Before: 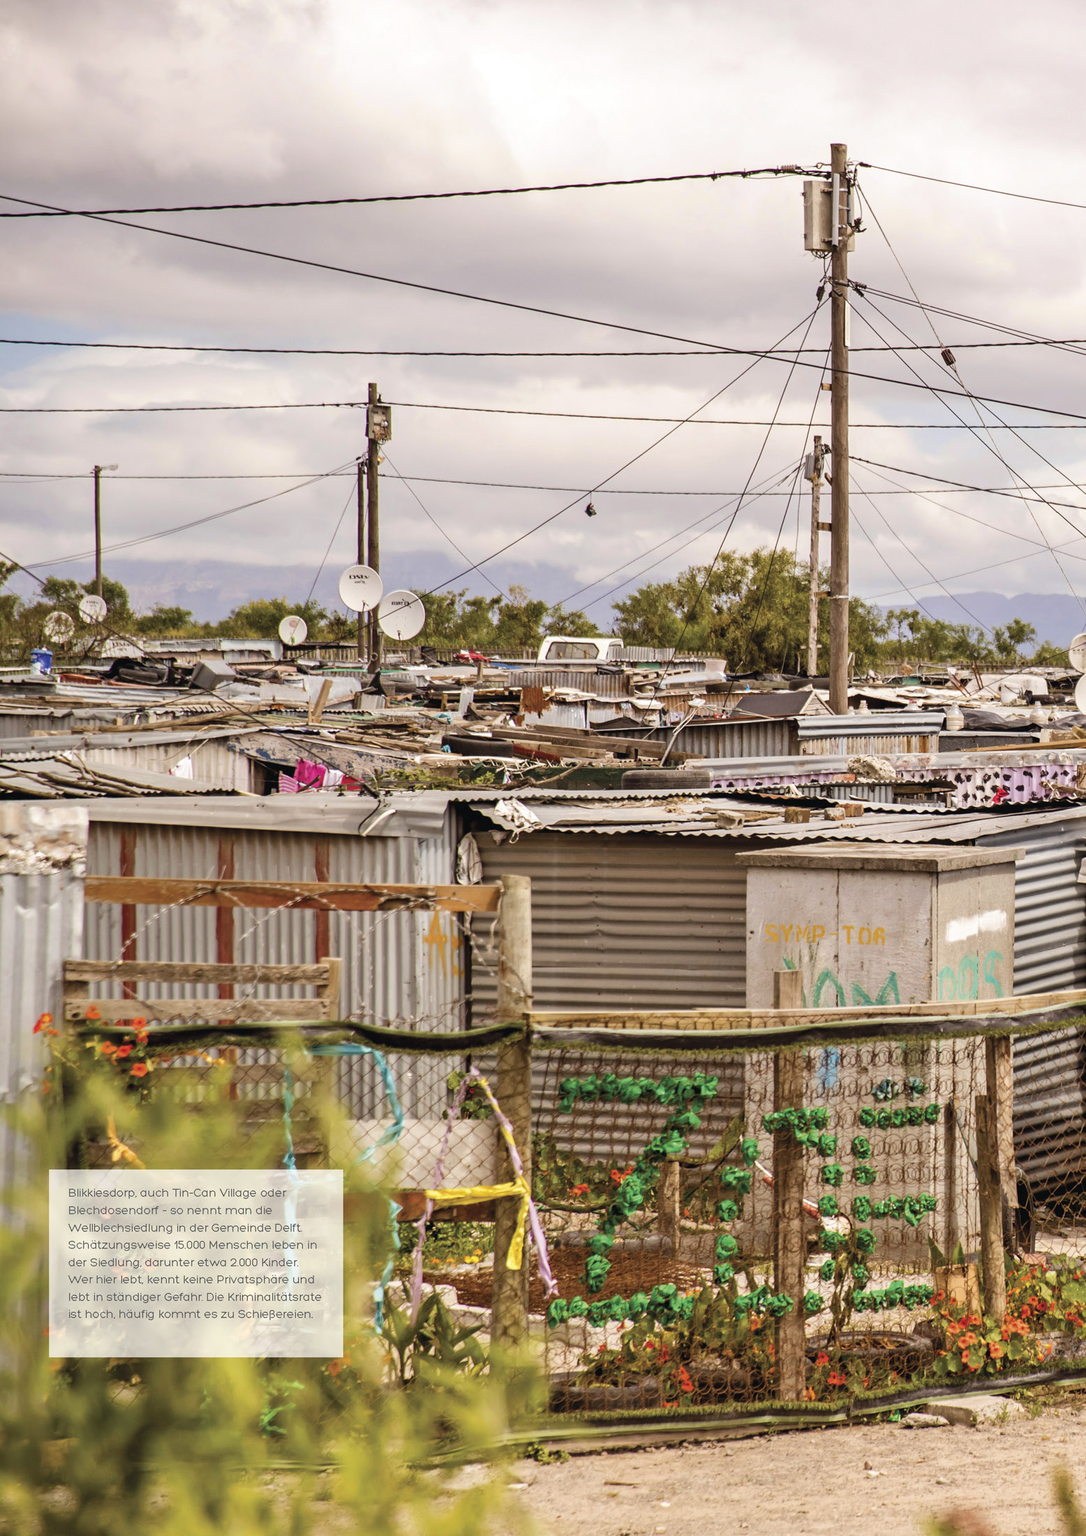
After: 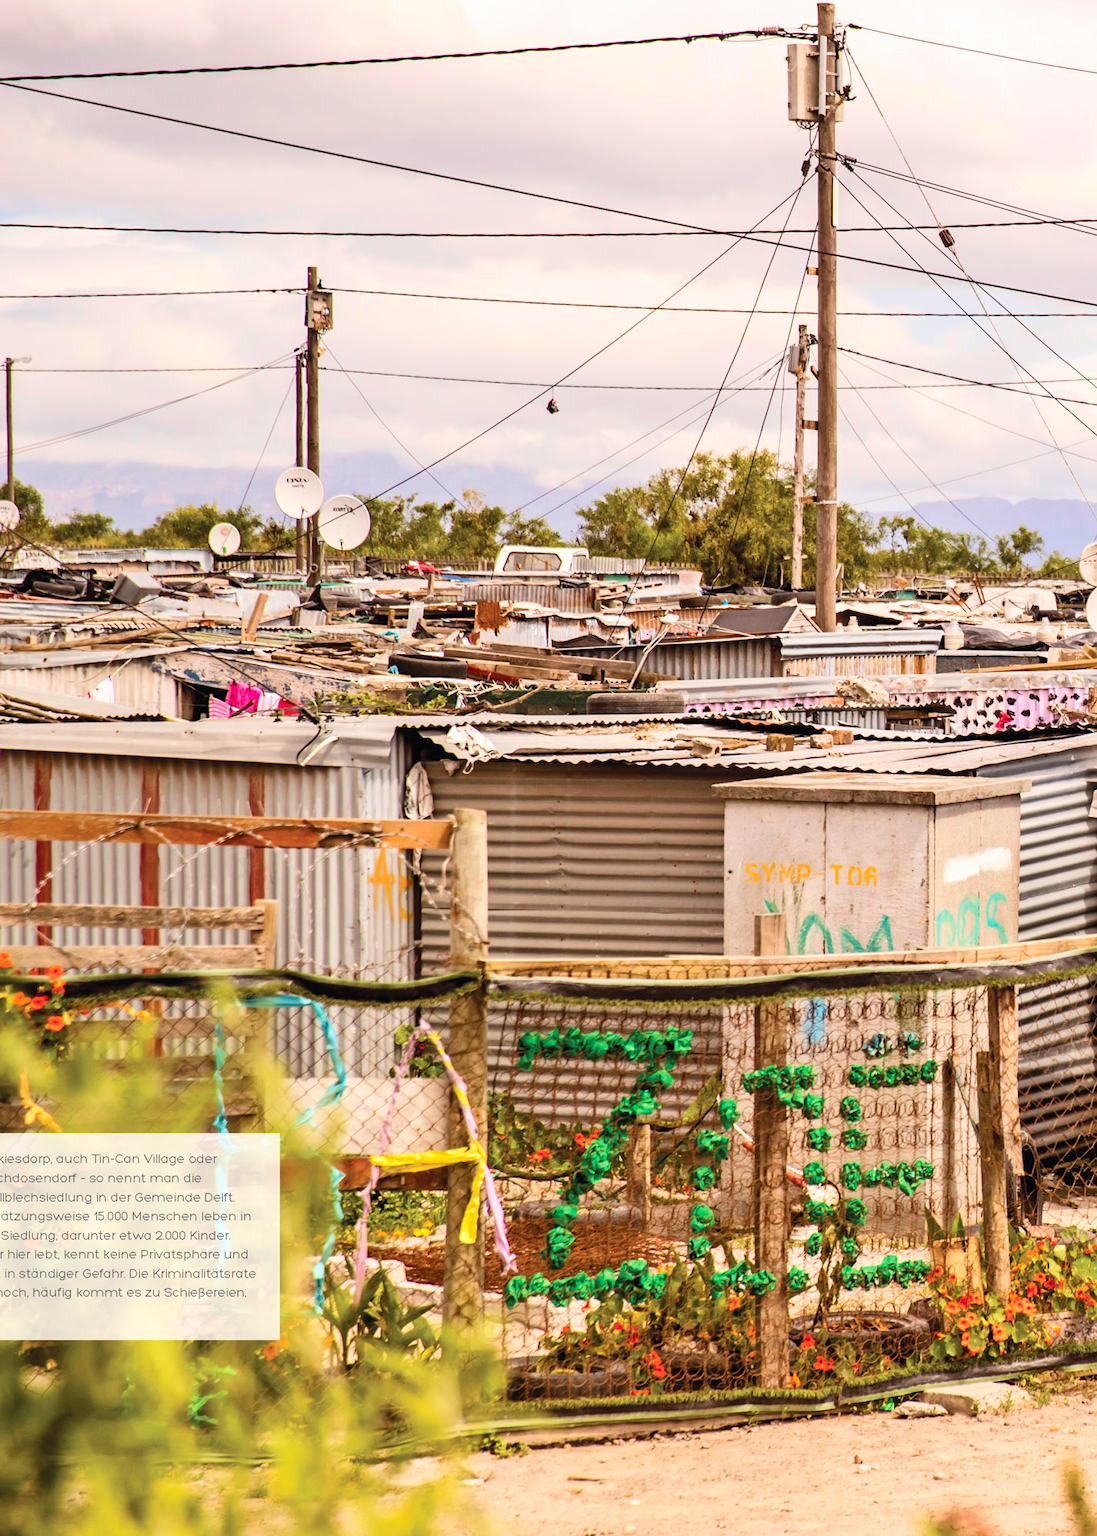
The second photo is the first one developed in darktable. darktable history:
white balance: red 1, blue 1
crop and rotate: left 8.262%, top 9.226%
contrast brightness saturation: contrast 0.2, brightness 0.16, saturation 0.22
